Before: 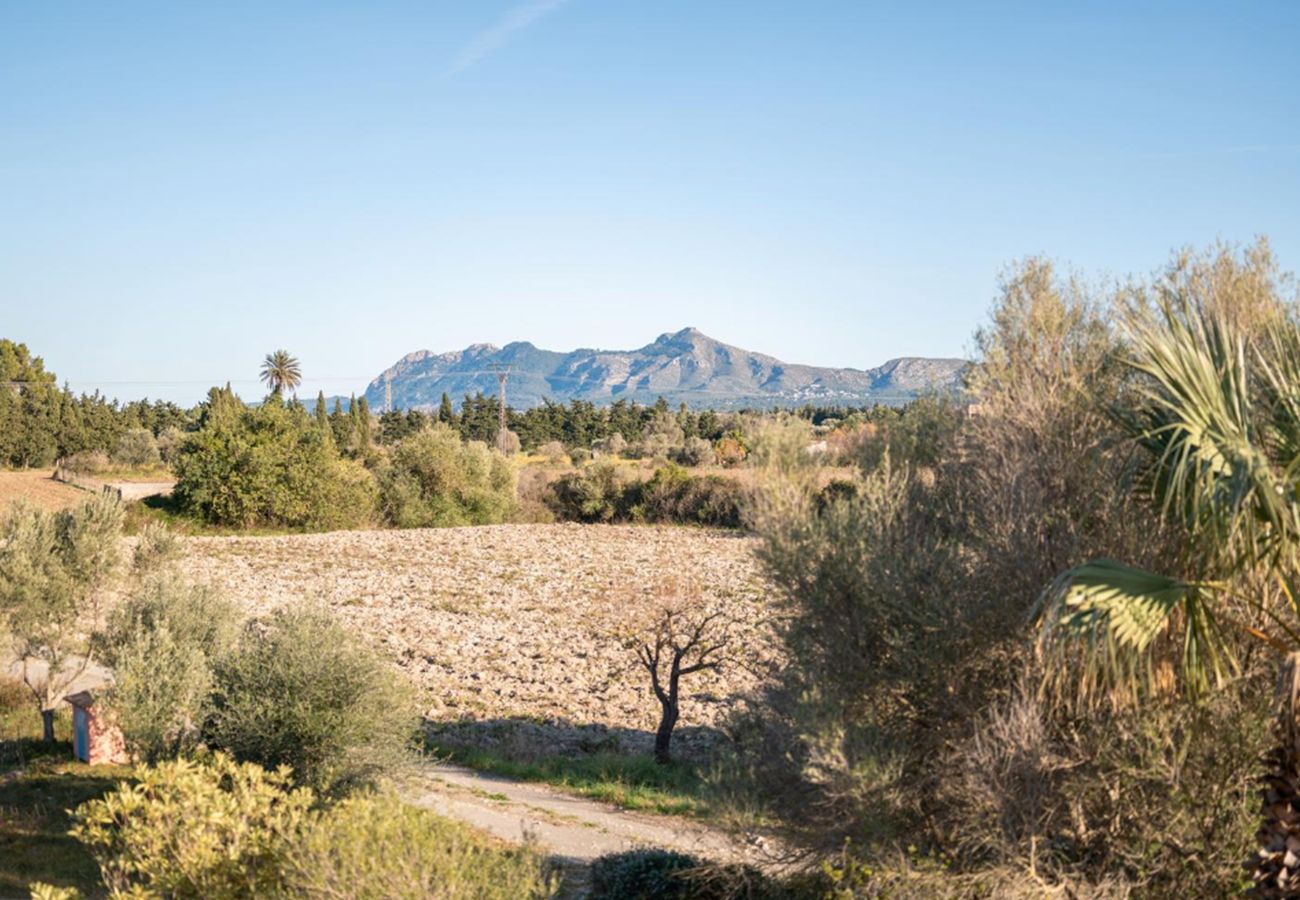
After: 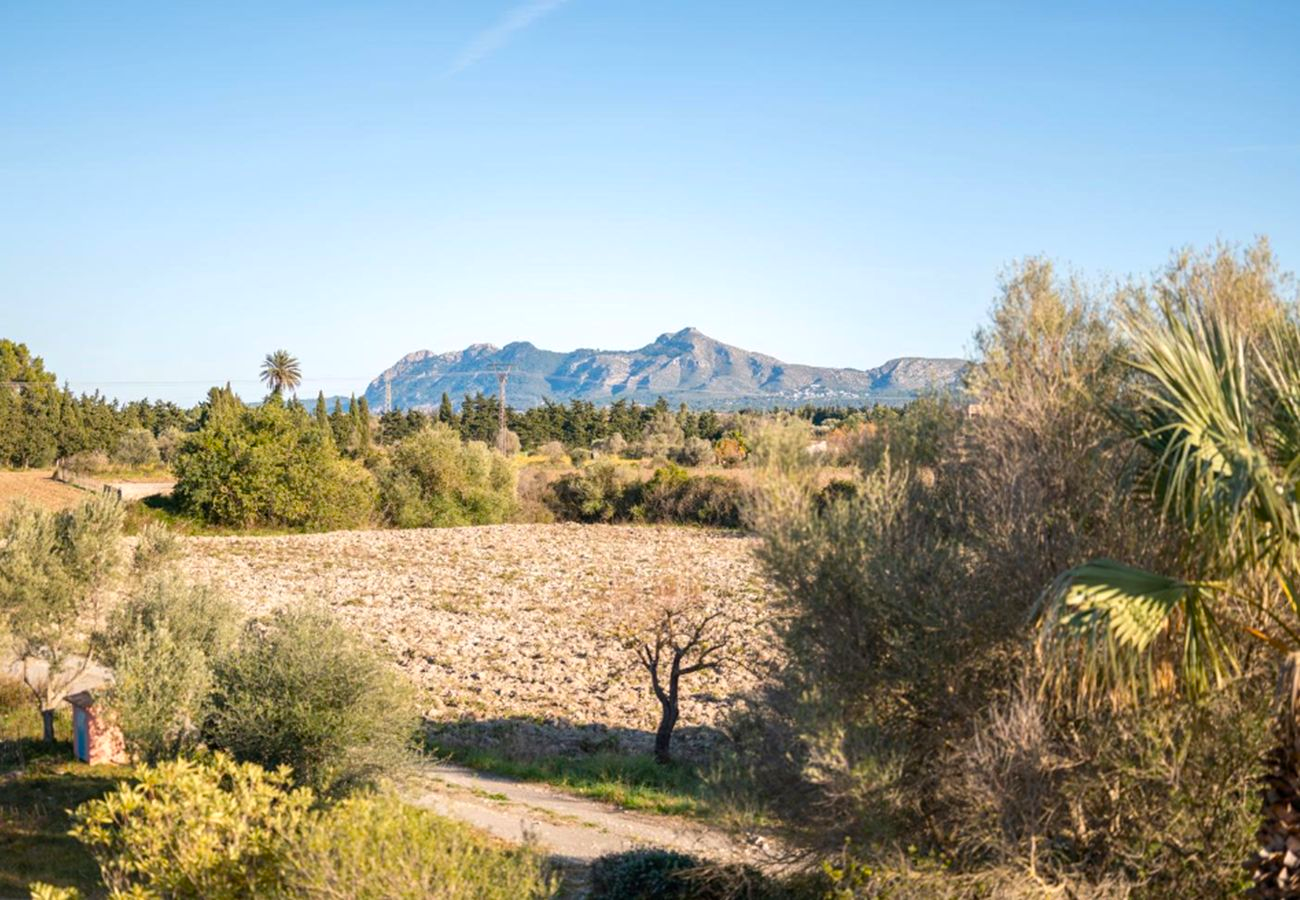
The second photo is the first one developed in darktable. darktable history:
color balance rgb: perceptual saturation grading › global saturation 19.38%, perceptual brilliance grading › highlights 2.599%
